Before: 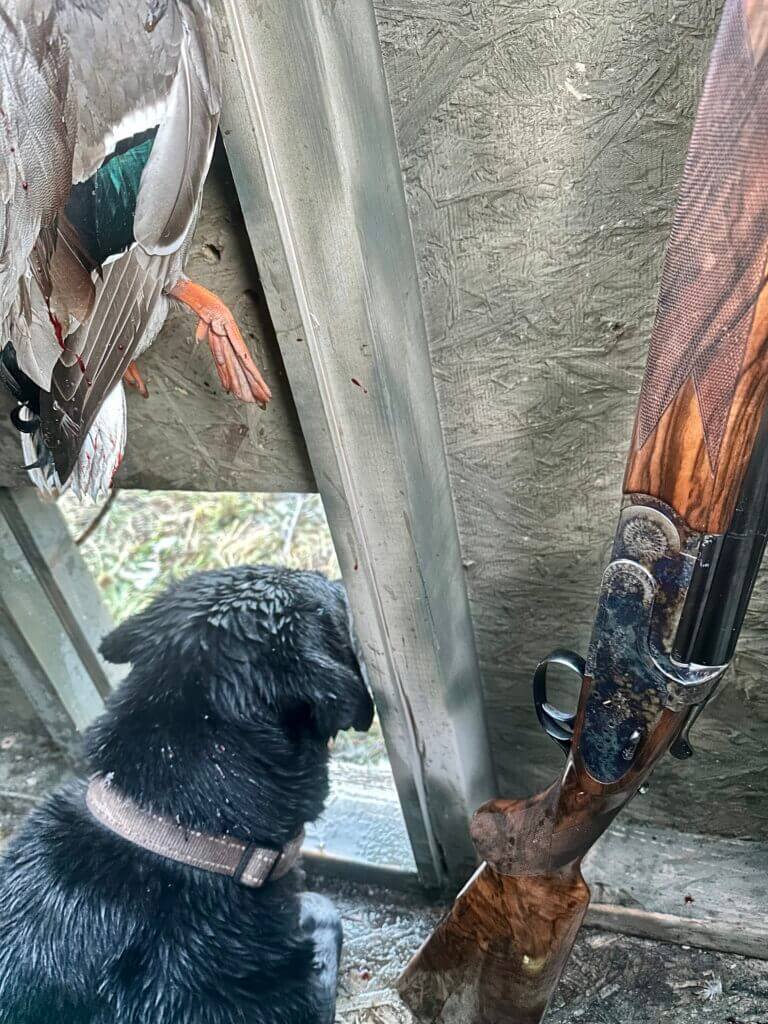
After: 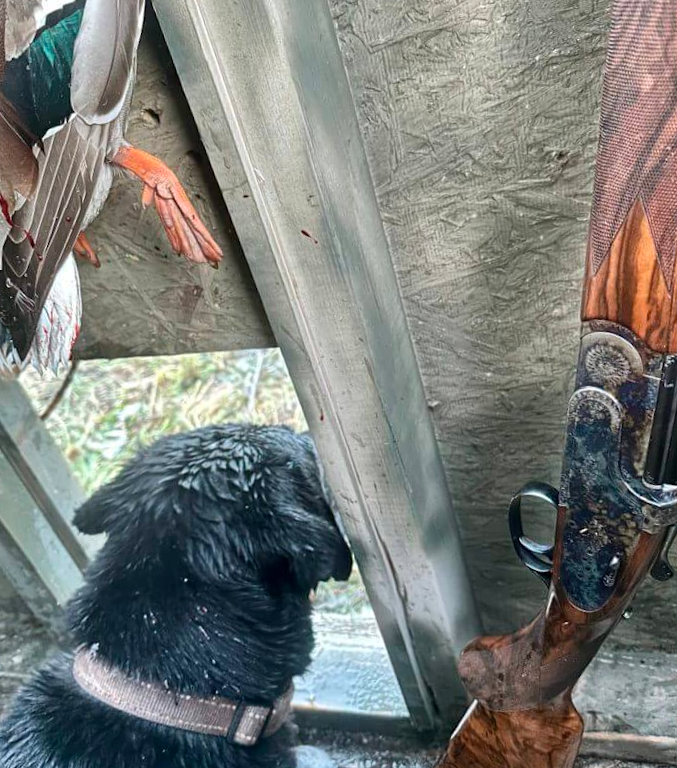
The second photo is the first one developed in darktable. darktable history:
crop: left 9.712%, top 16.928%, right 10.845%, bottom 12.332%
contrast brightness saturation: saturation -0.05
rotate and perspective: rotation -4.98°, automatic cropping off
tone equalizer: on, module defaults
sharpen: radius 2.883, amount 0.868, threshold 47.523
